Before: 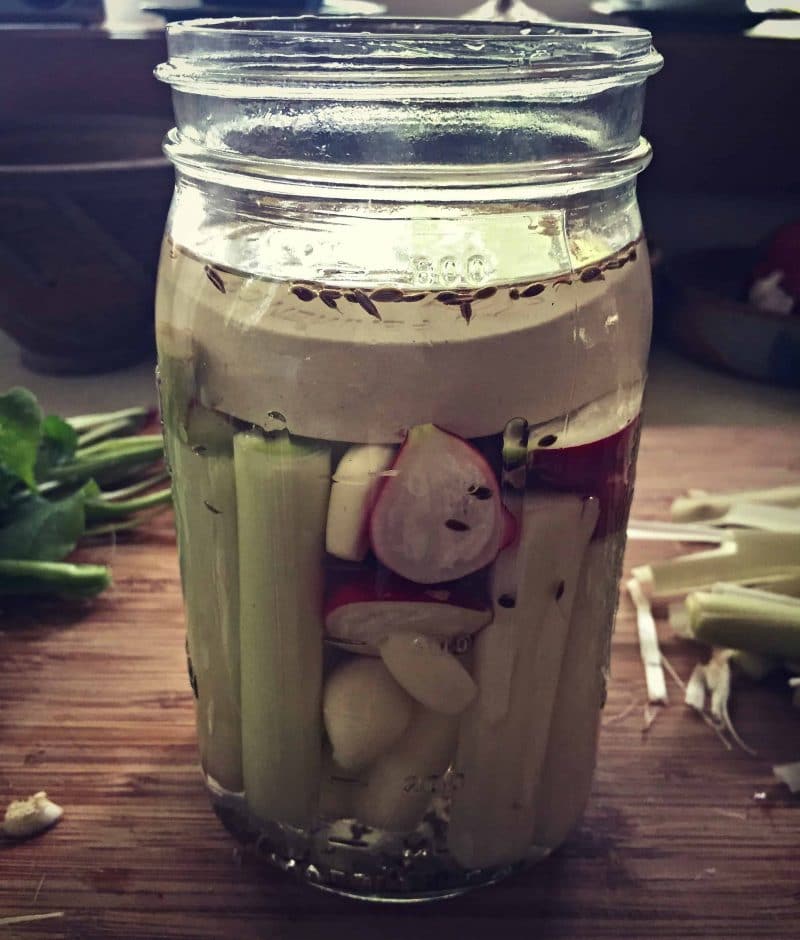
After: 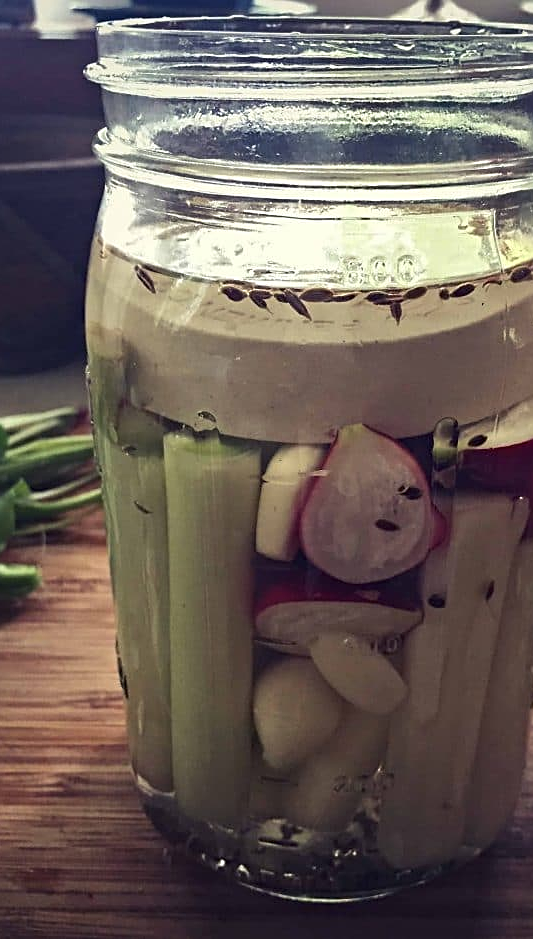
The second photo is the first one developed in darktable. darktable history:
crop and rotate: left 8.786%, right 24.548%
sharpen: on, module defaults
